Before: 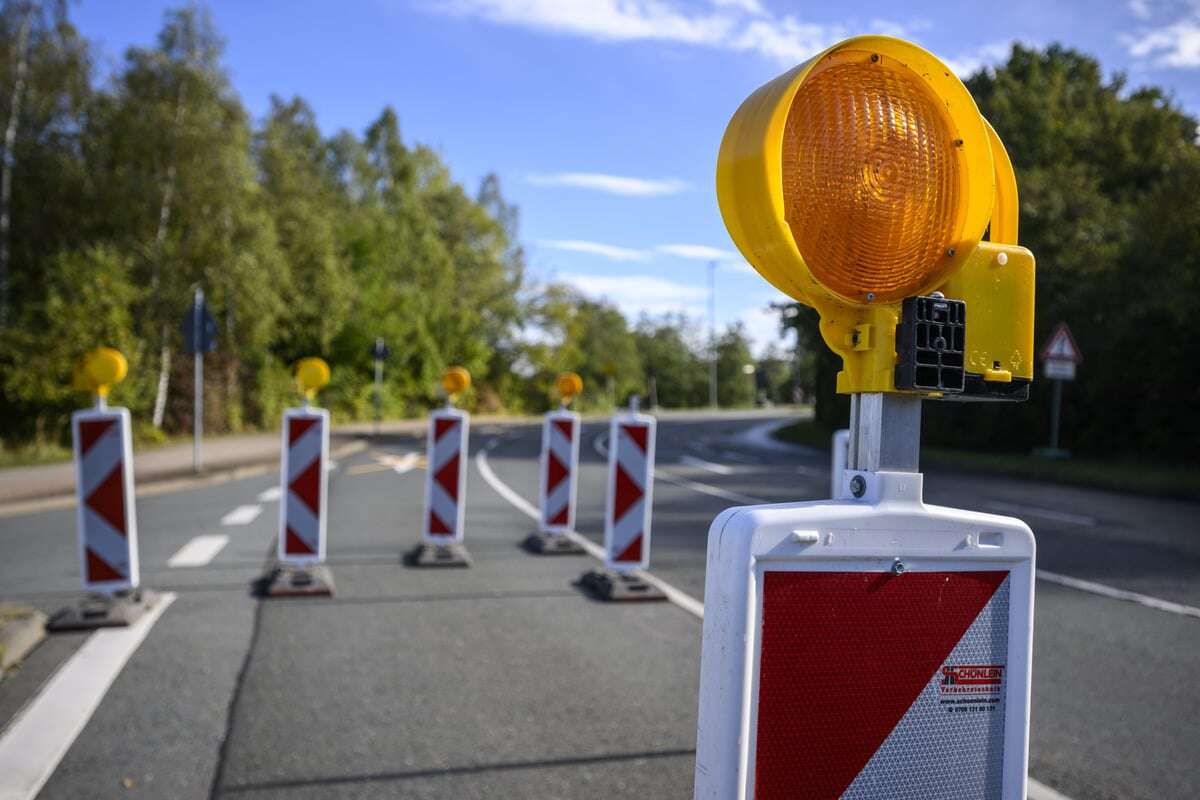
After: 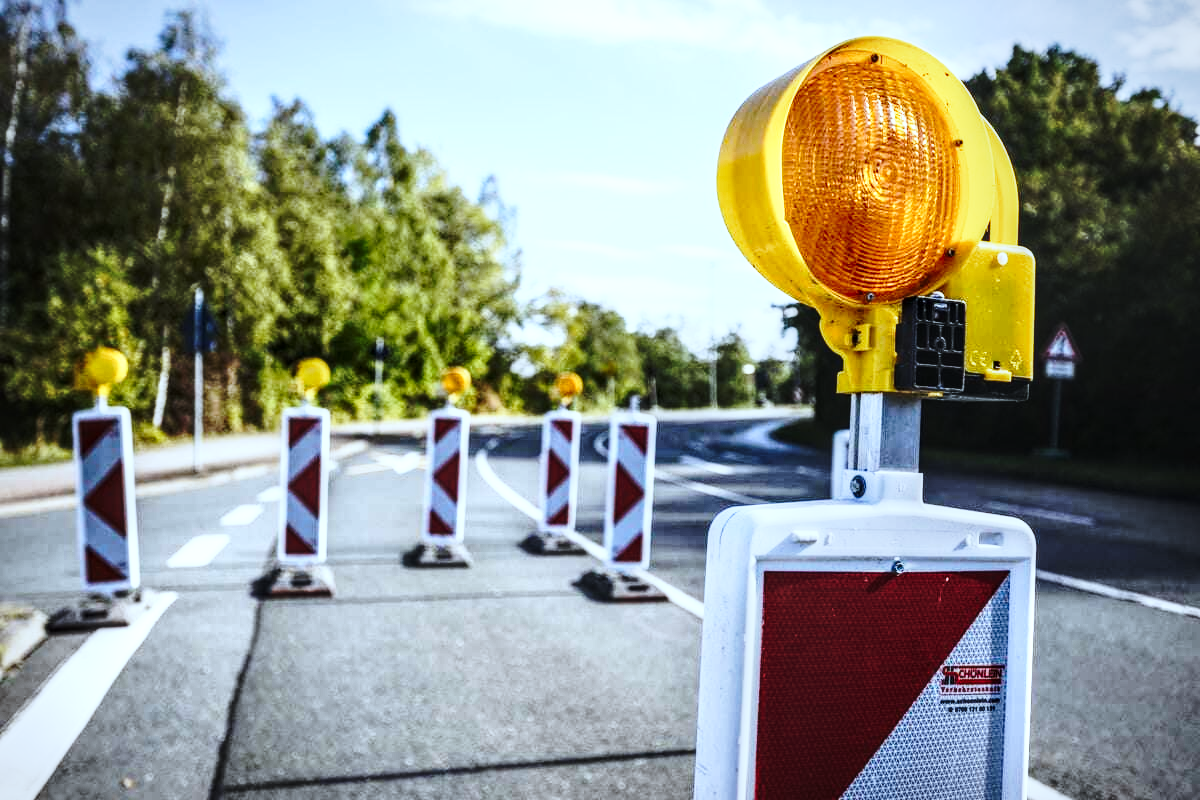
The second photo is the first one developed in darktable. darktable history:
base curve: curves: ch0 [(0, 0) (0.032, 0.037) (0.105, 0.228) (0.435, 0.76) (0.856, 0.983) (1, 1)], preserve colors none
color correction: highlights a* -4.08, highlights b* -11.13
vignetting: fall-off start 97.64%, fall-off radius 99.63%, width/height ratio 1.361
tone equalizer: -8 EV -1.09 EV, -7 EV -1 EV, -6 EV -0.827 EV, -5 EV -0.616 EV, -3 EV 0.607 EV, -2 EV 0.843 EV, -1 EV 1 EV, +0 EV 1.08 EV, edges refinement/feathering 500, mask exposure compensation -1.57 EV, preserve details no
local contrast: highlights 27%, detail 130%
